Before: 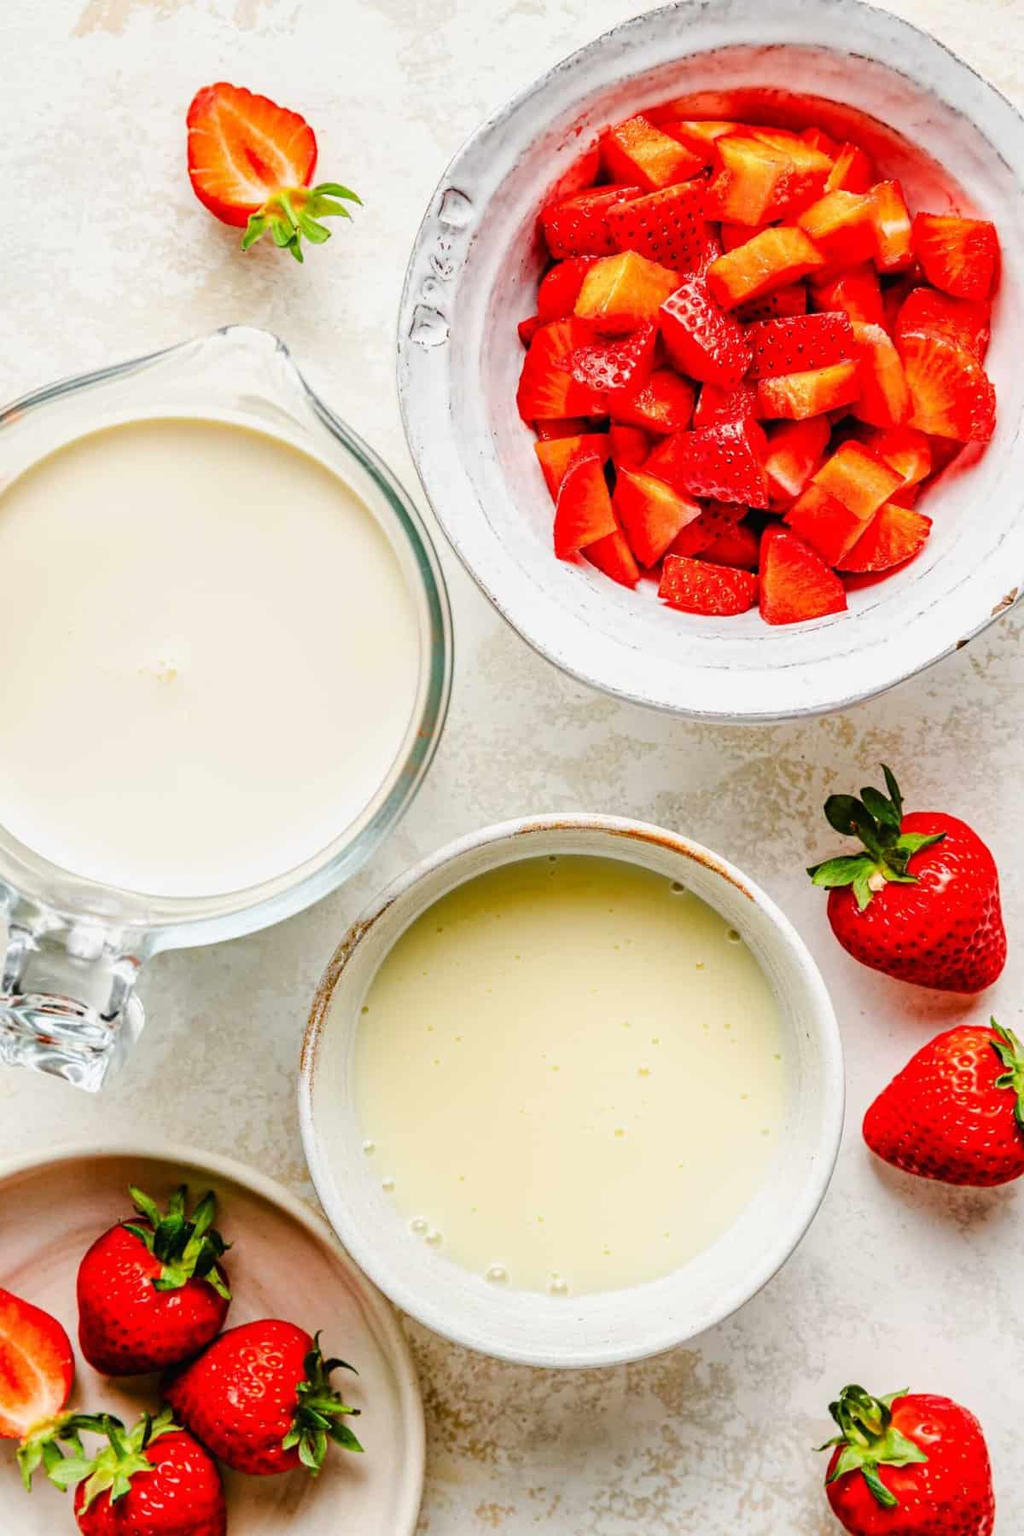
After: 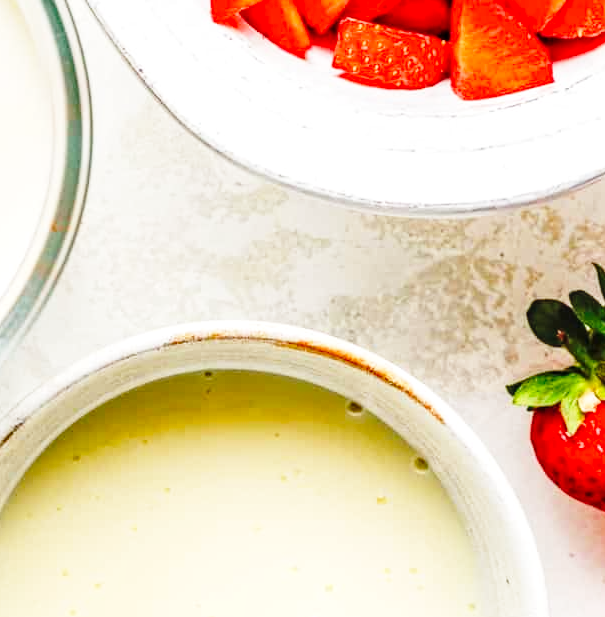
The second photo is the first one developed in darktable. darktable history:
crop: left 36.657%, top 35.166%, right 12.907%, bottom 30.507%
local contrast: on, module defaults
base curve: curves: ch0 [(0, 0) (0.028, 0.03) (0.121, 0.232) (0.46, 0.748) (0.859, 0.968) (1, 1)], preserve colors none
